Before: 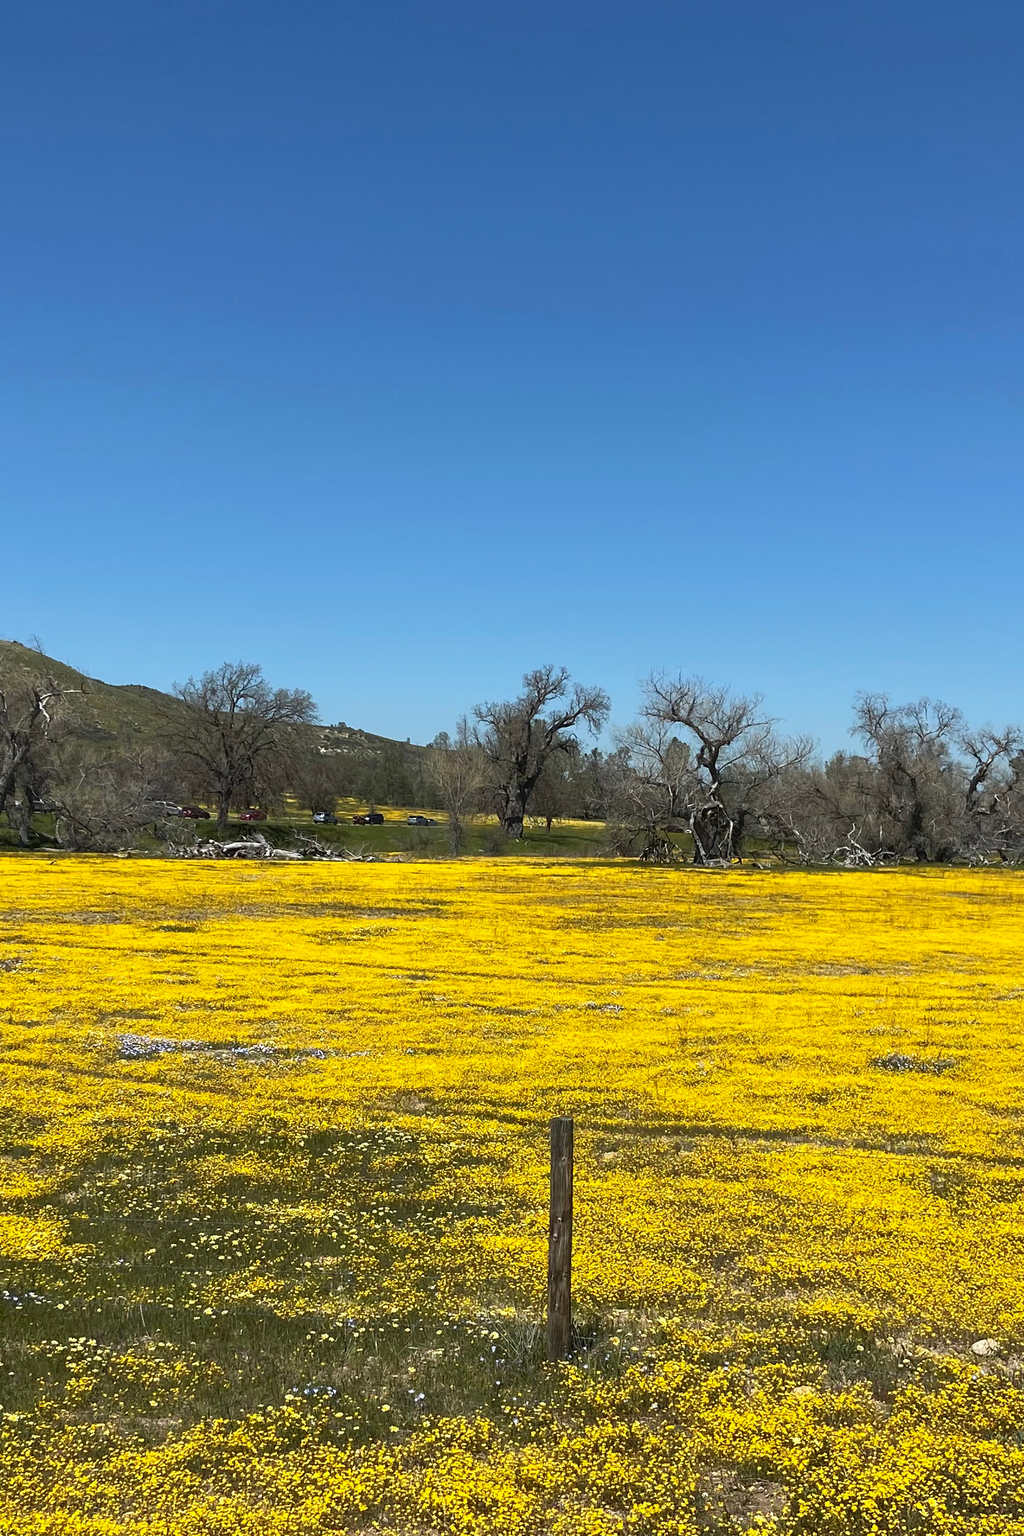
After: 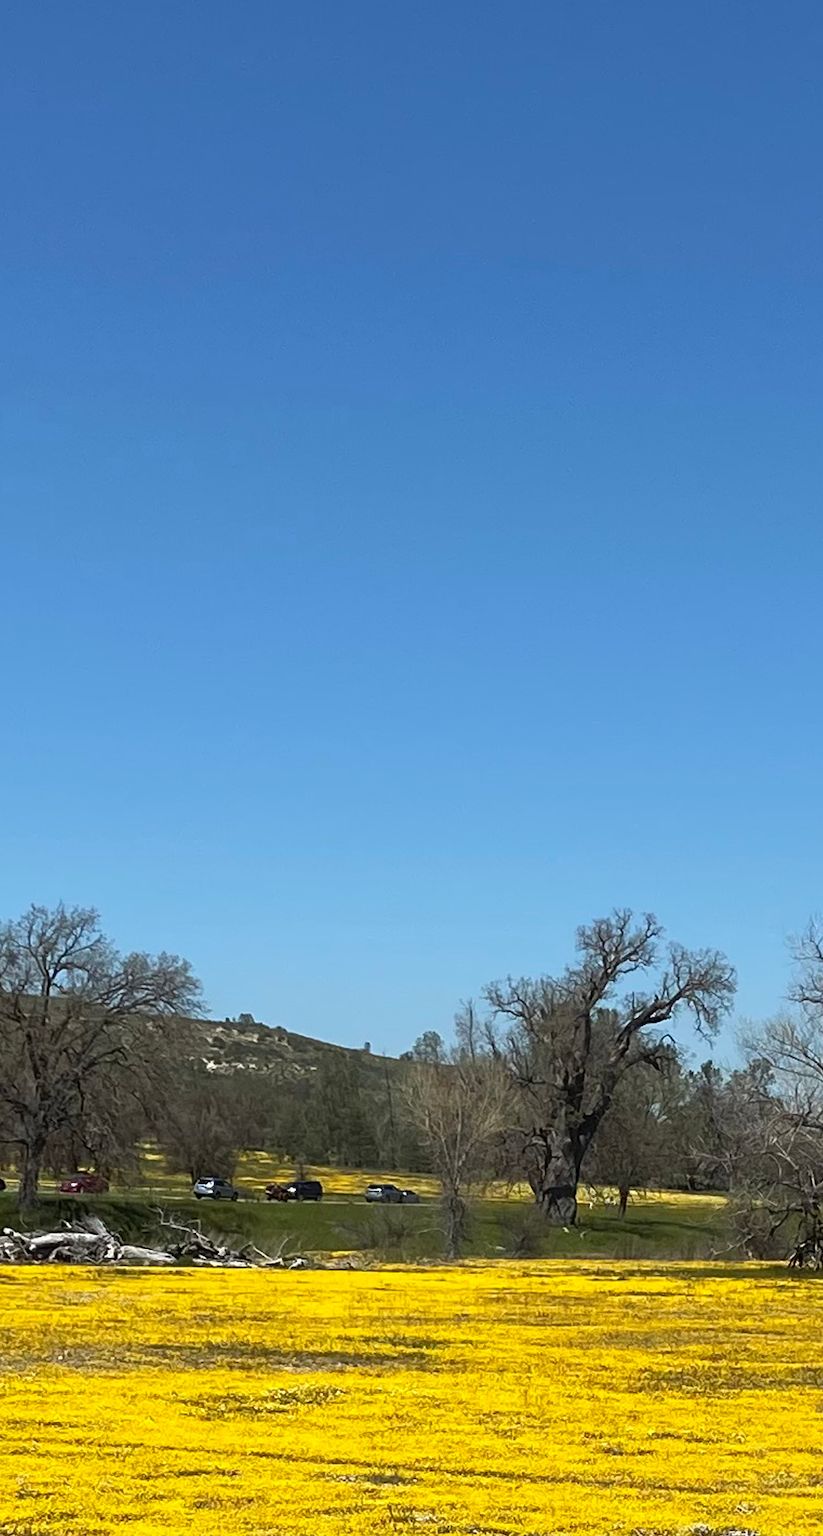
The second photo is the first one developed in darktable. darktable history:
crop: left 20.248%, top 10.86%, right 35.675%, bottom 34.321%
contrast equalizer: y [[0.5 ×6], [0.5 ×6], [0.5, 0.5, 0.501, 0.545, 0.707, 0.863], [0 ×6], [0 ×6]]
